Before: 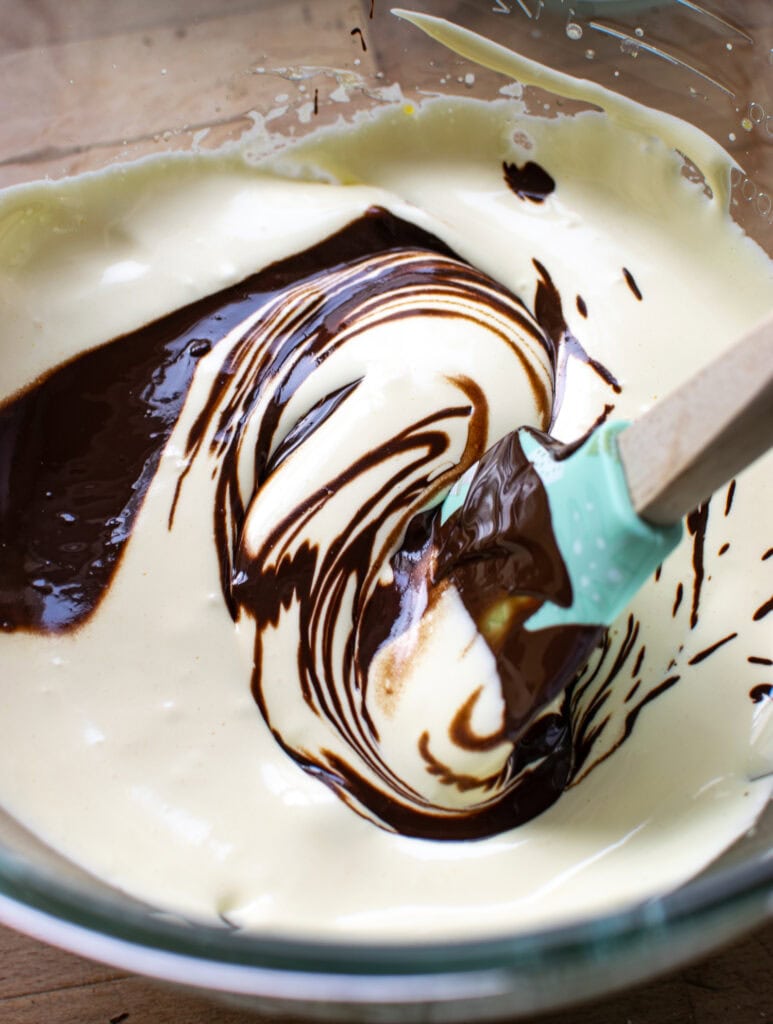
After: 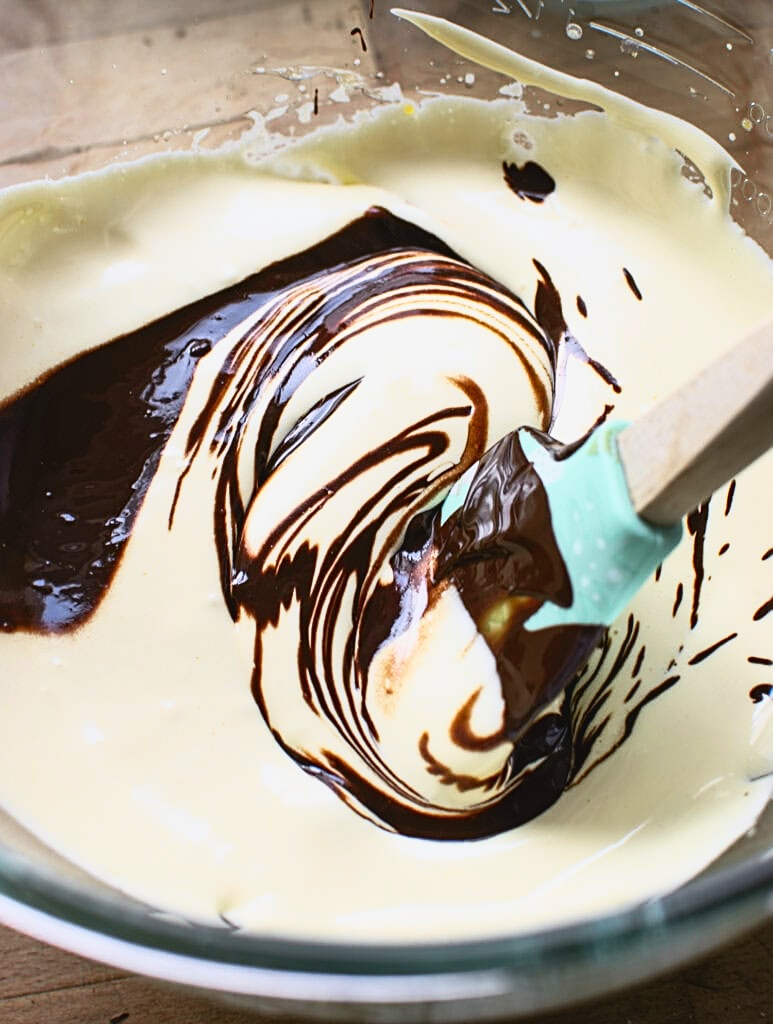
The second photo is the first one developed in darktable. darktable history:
sharpen: on, module defaults
tone curve: curves: ch0 [(0, 0.038) (0.193, 0.212) (0.461, 0.502) (0.629, 0.731) (0.838, 0.916) (1, 0.967)]; ch1 [(0, 0) (0.35, 0.356) (0.45, 0.453) (0.504, 0.503) (0.532, 0.524) (0.558, 0.559) (0.735, 0.762) (1, 1)]; ch2 [(0, 0) (0.281, 0.266) (0.456, 0.469) (0.5, 0.5) (0.533, 0.545) (0.606, 0.607) (0.646, 0.654) (1, 1)], color space Lab, independent channels, preserve colors none
